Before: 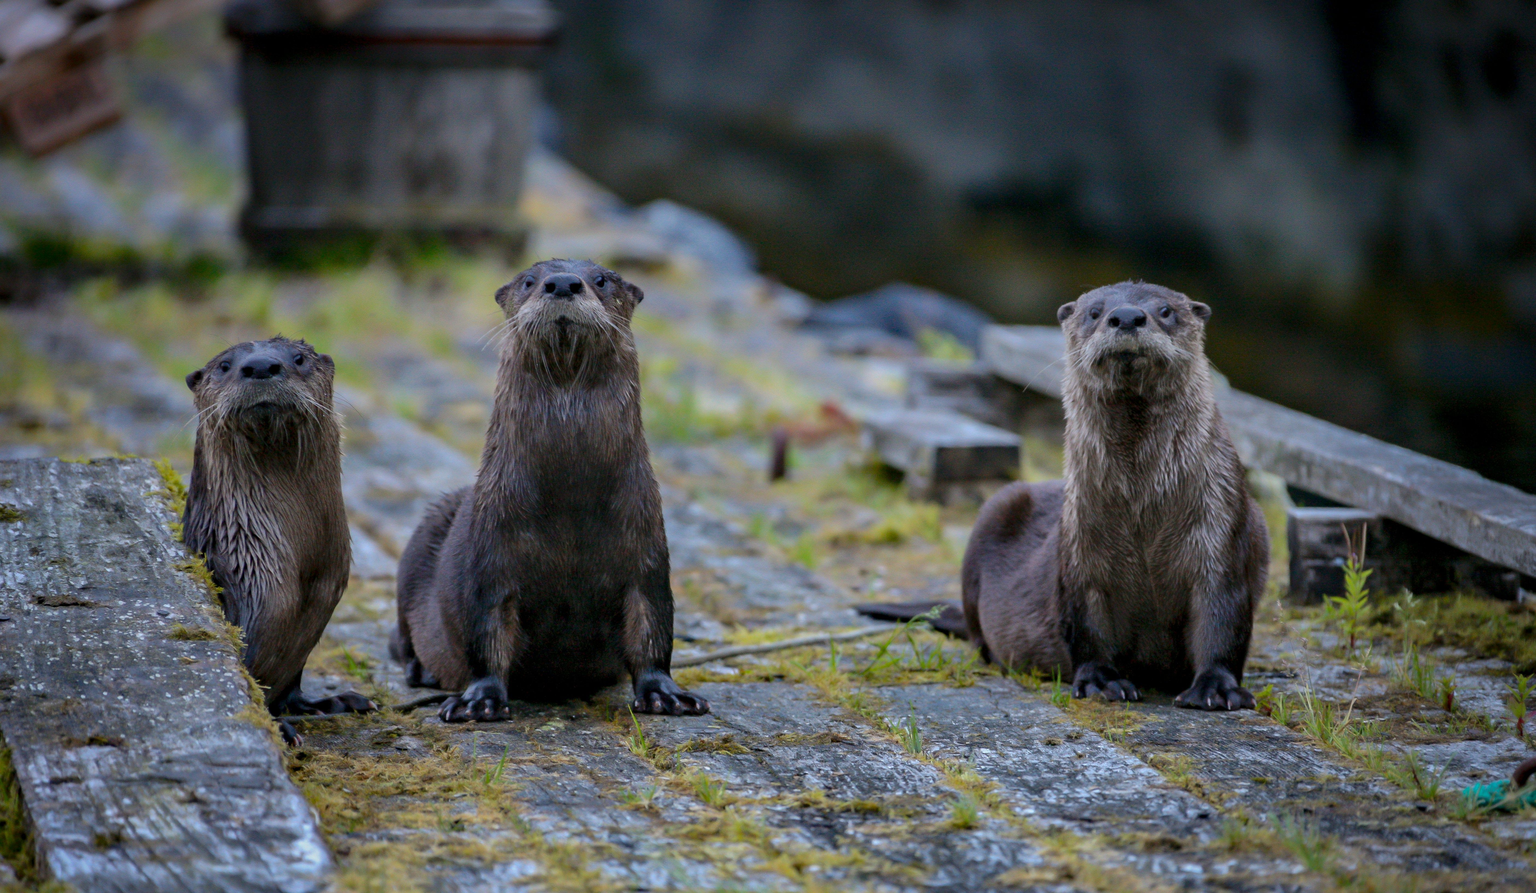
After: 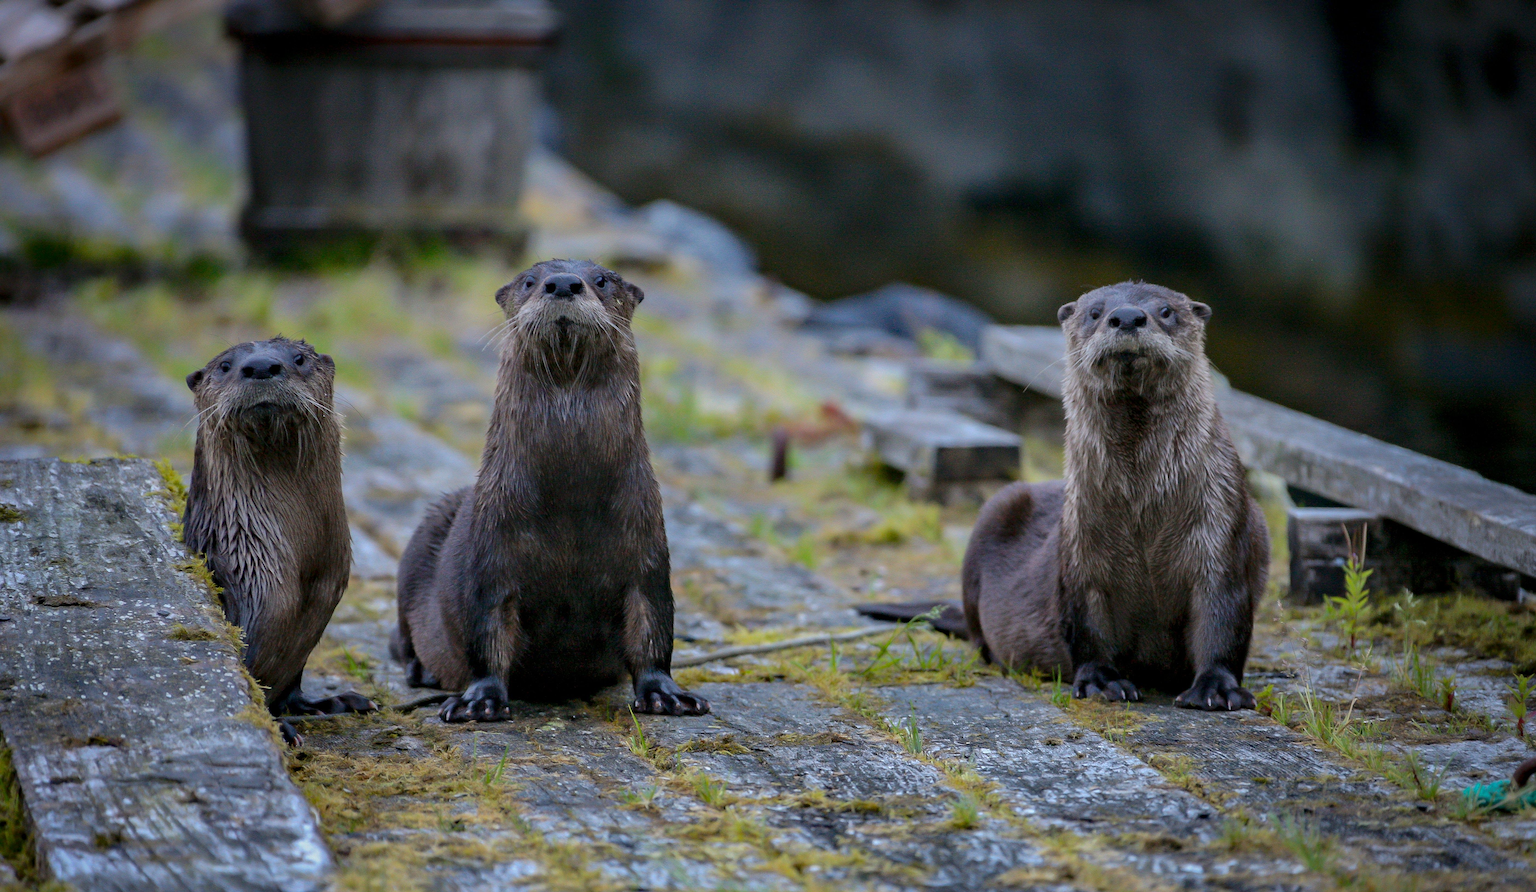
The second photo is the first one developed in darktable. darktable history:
sharpen: radius 1.92
